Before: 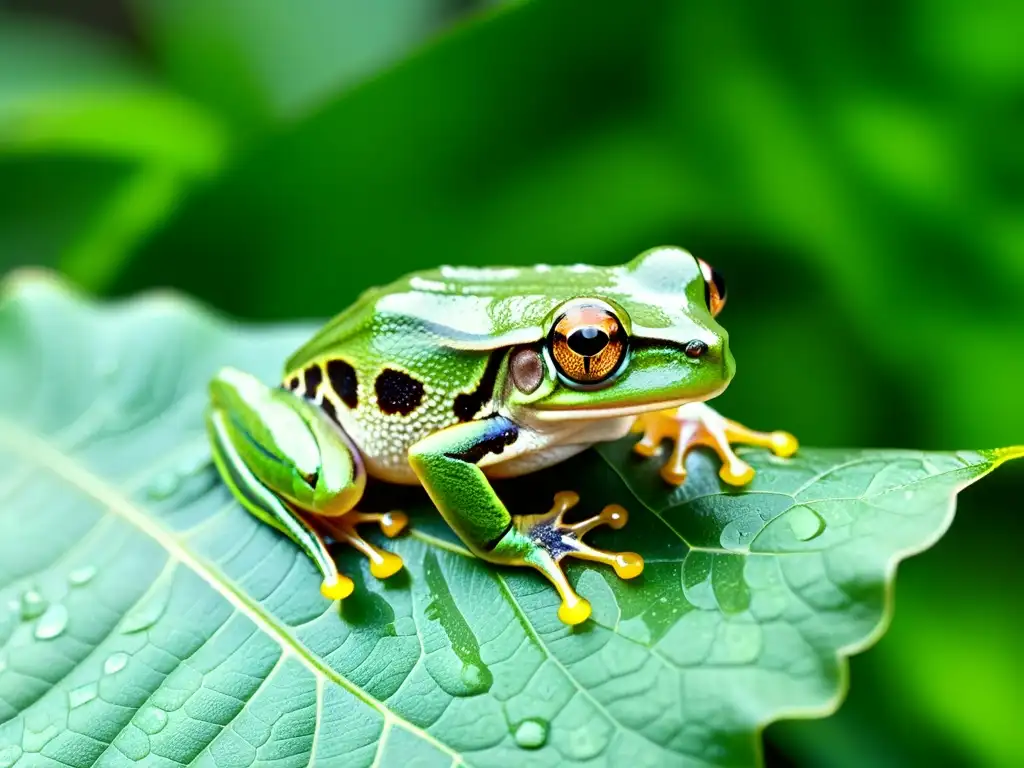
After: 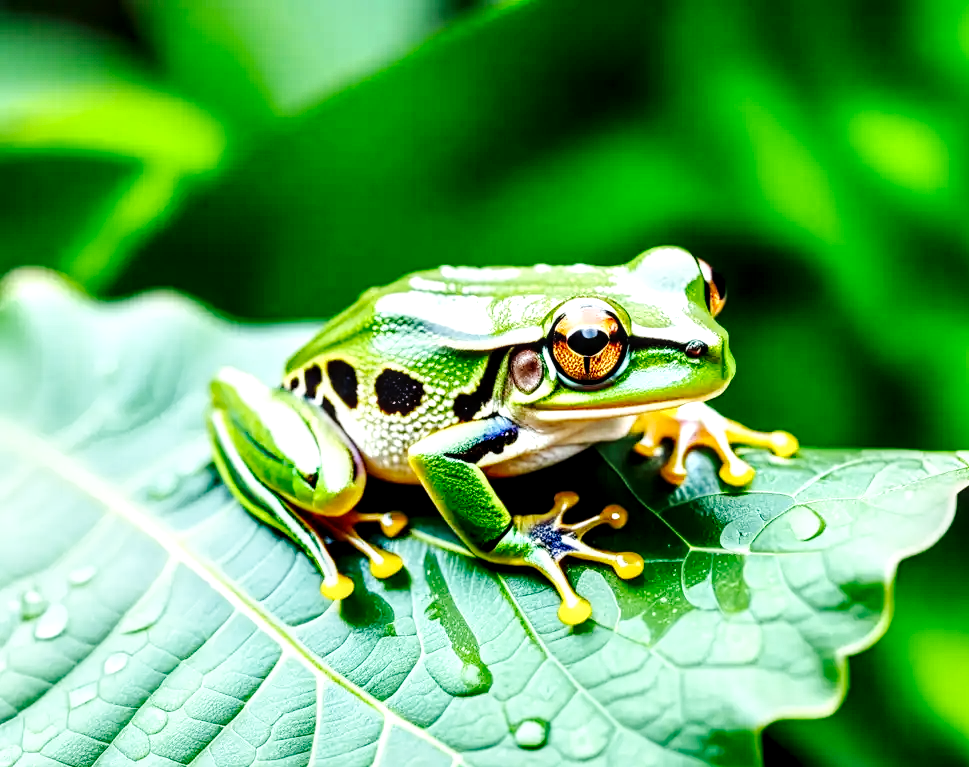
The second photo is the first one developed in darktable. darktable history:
local contrast: highlights 60%, shadows 64%, detail 160%
base curve: curves: ch0 [(0, 0) (0.036, 0.025) (0.121, 0.166) (0.206, 0.329) (0.605, 0.79) (1, 1)], preserve colors none
crop and rotate: left 0%, right 5.297%
